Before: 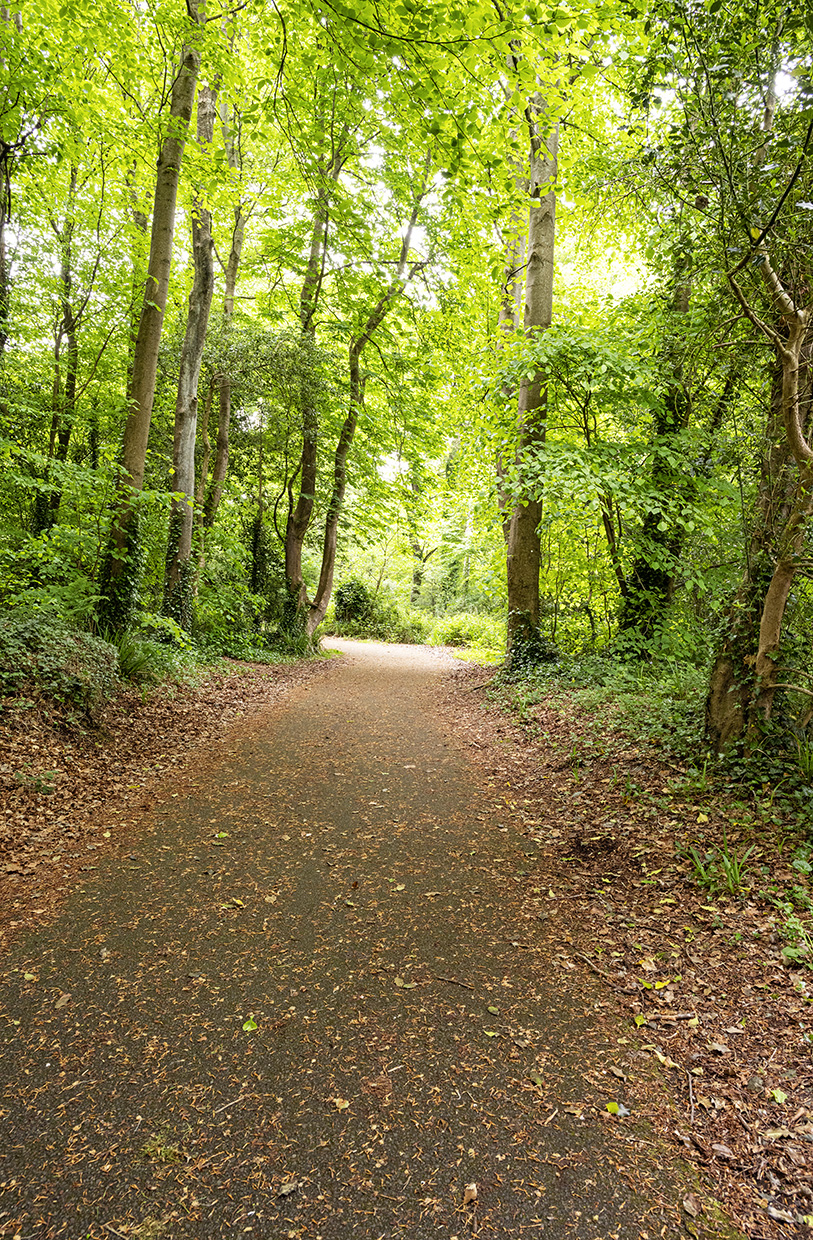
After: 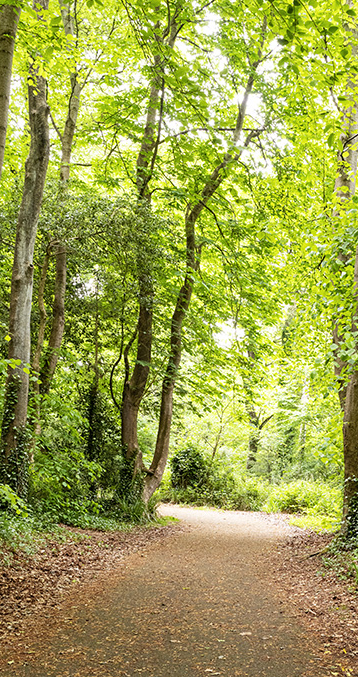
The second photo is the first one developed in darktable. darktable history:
crop: left 20.18%, top 10.749%, right 35.726%, bottom 34.588%
